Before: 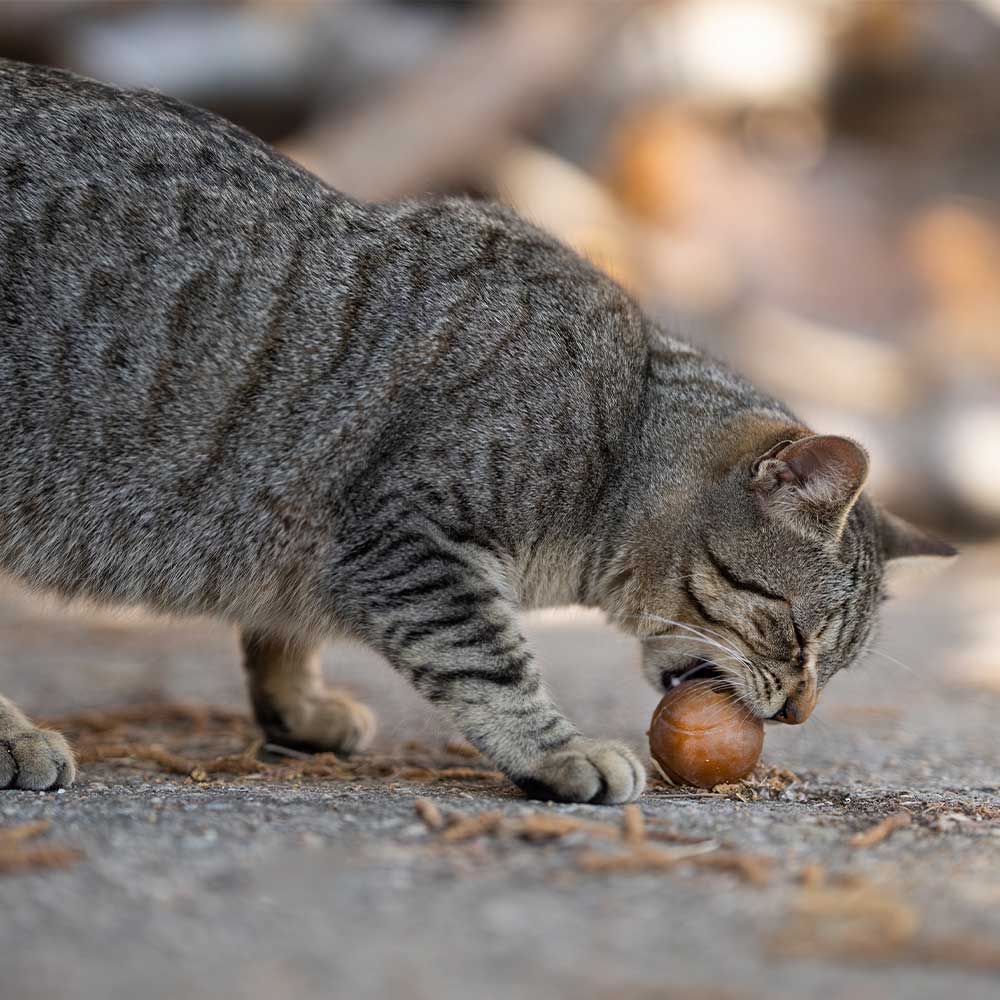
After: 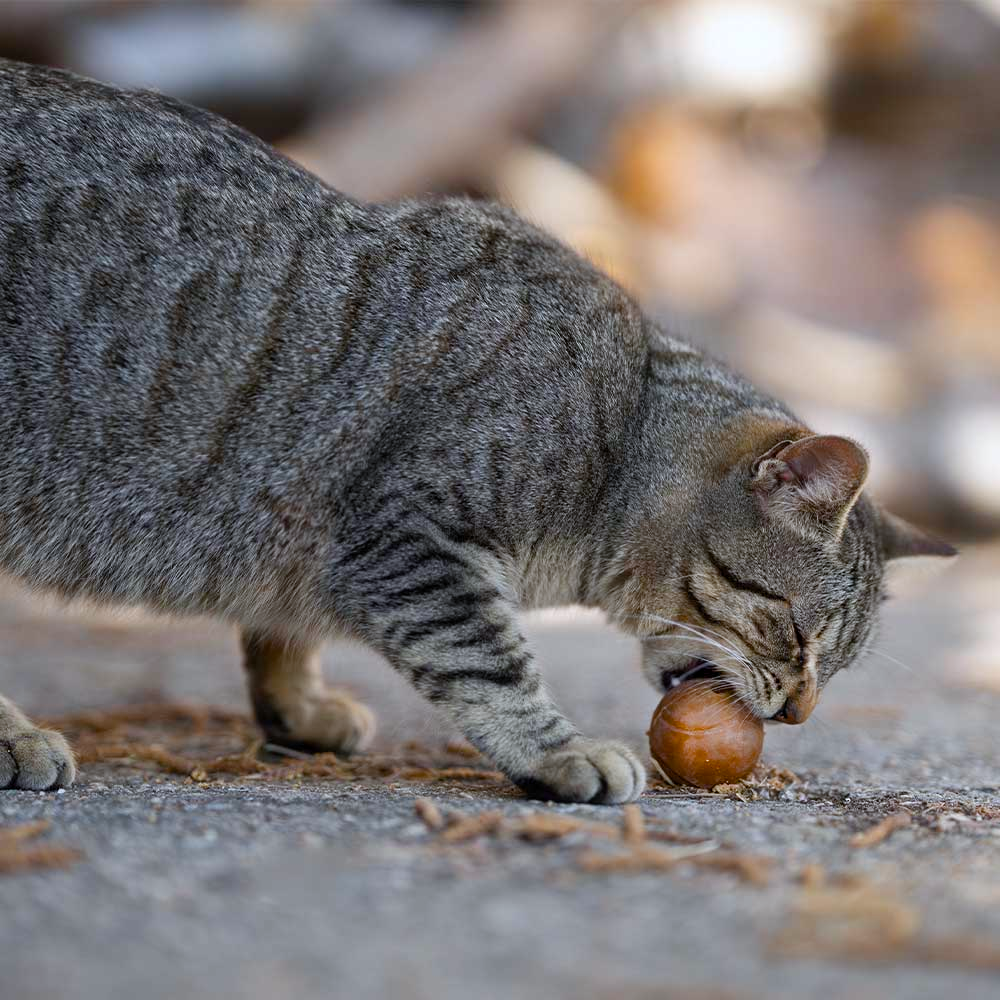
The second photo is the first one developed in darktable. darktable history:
color balance rgb: perceptual saturation grading › global saturation 20%, perceptual saturation grading › highlights -25%, perceptual saturation grading › shadows 25%
white balance: red 0.967, blue 1.049
